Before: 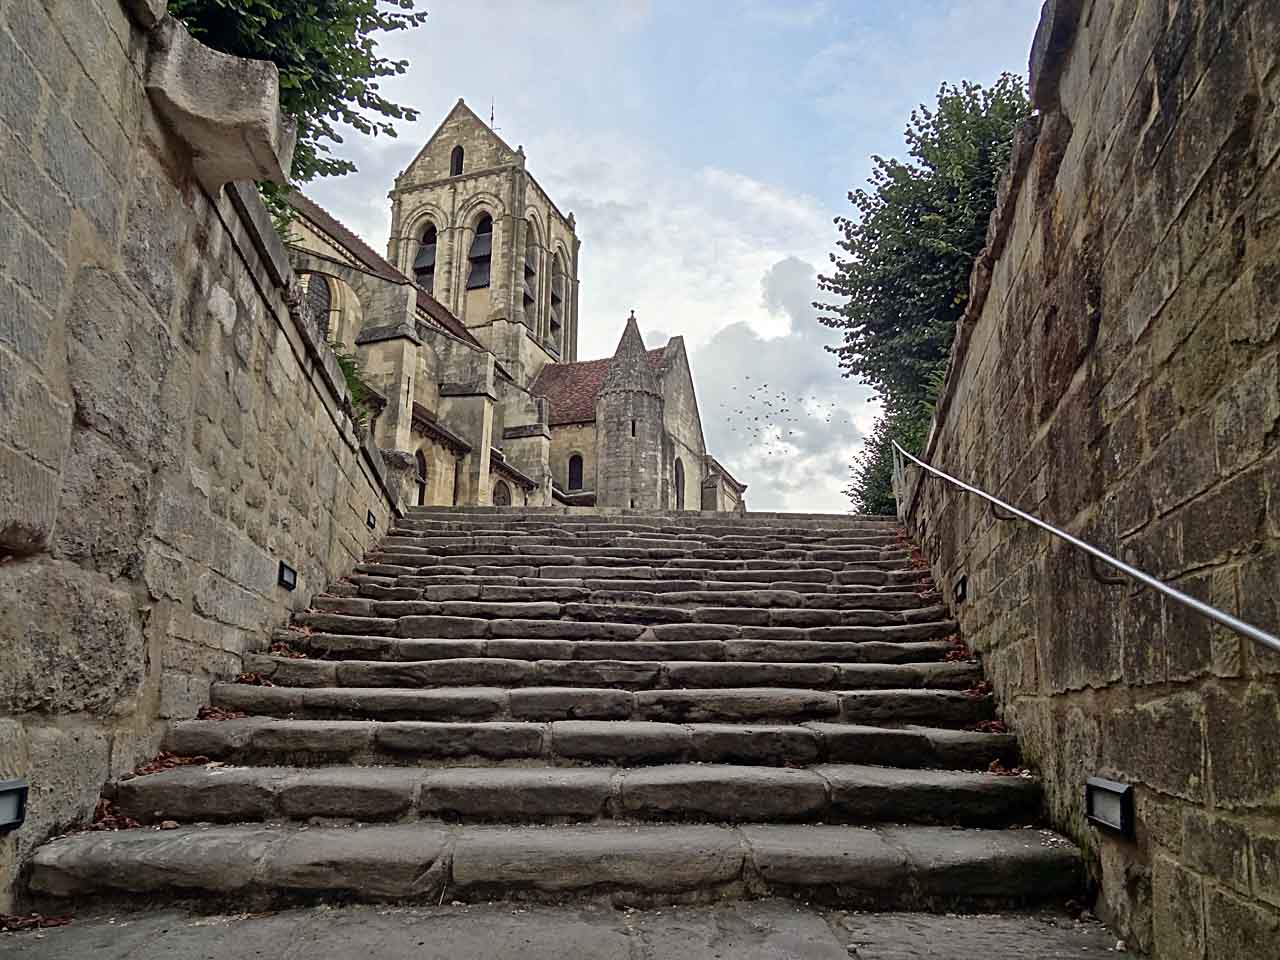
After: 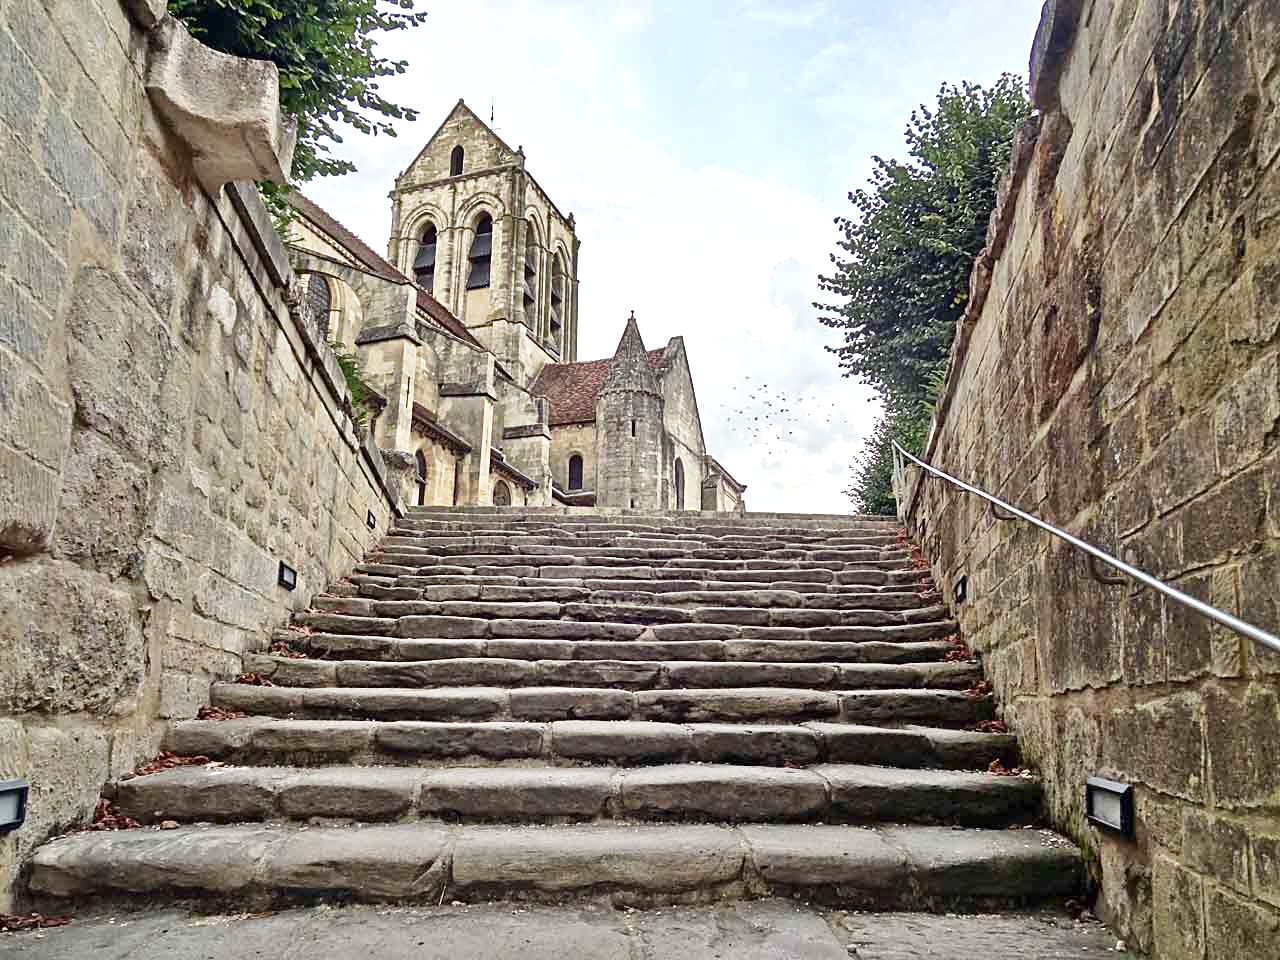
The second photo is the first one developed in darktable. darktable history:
shadows and highlights: shadows 43.71, white point adjustment -1.46, soften with gaussian
exposure: black level correction 0, exposure 0.7 EV, compensate exposure bias true, compensate highlight preservation false
base curve: curves: ch0 [(0, 0) (0.204, 0.334) (0.55, 0.733) (1, 1)], preserve colors none
